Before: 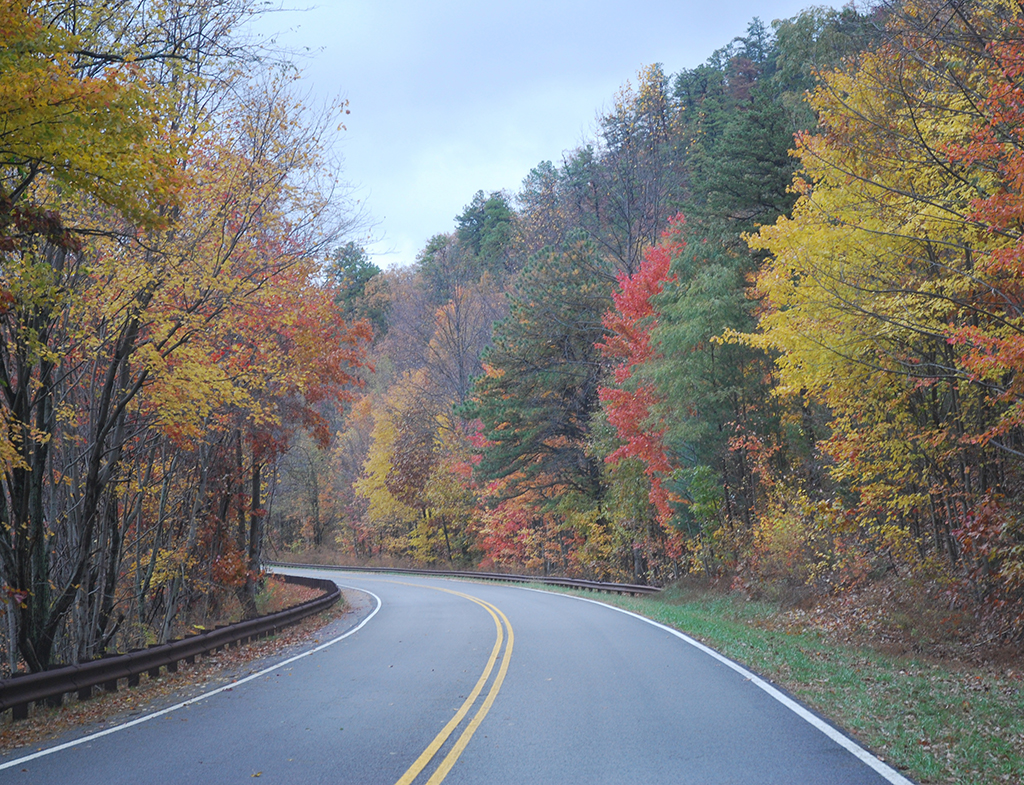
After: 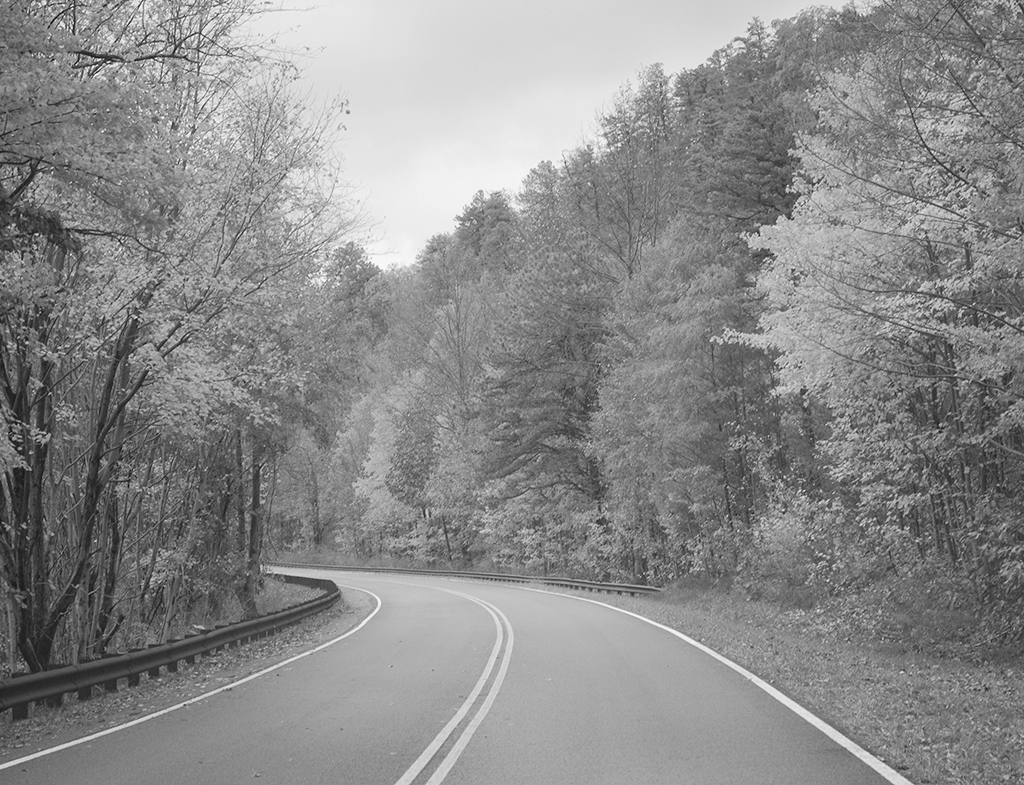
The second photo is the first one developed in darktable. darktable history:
contrast brightness saturation: brightness 0.13
monochrome: a -6.99, b 35.61, size 1.4
